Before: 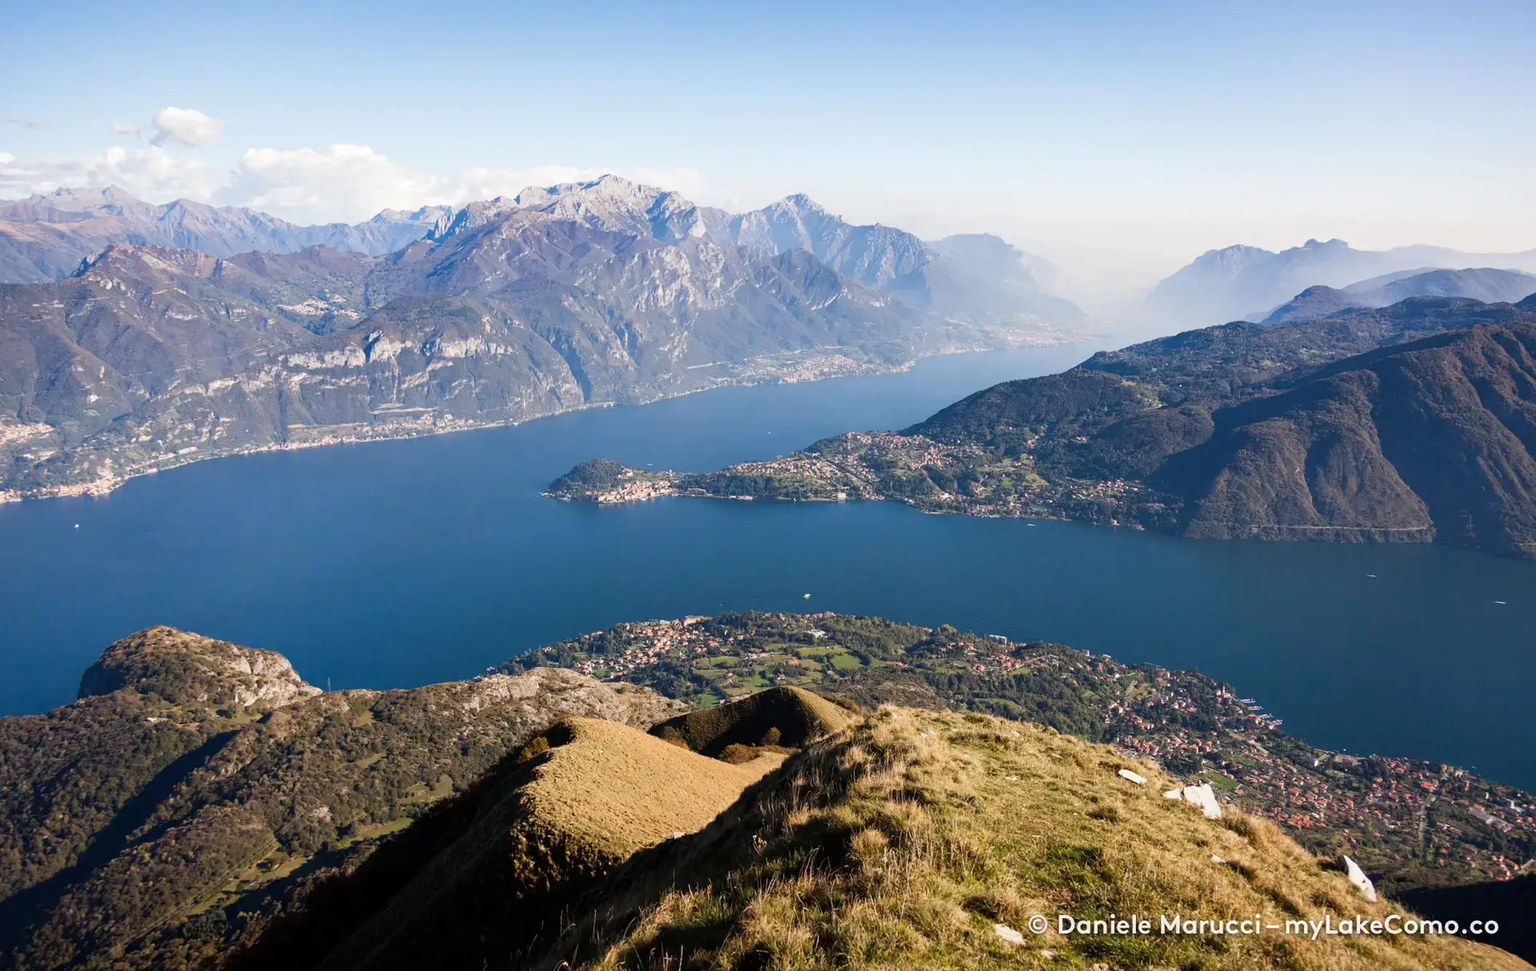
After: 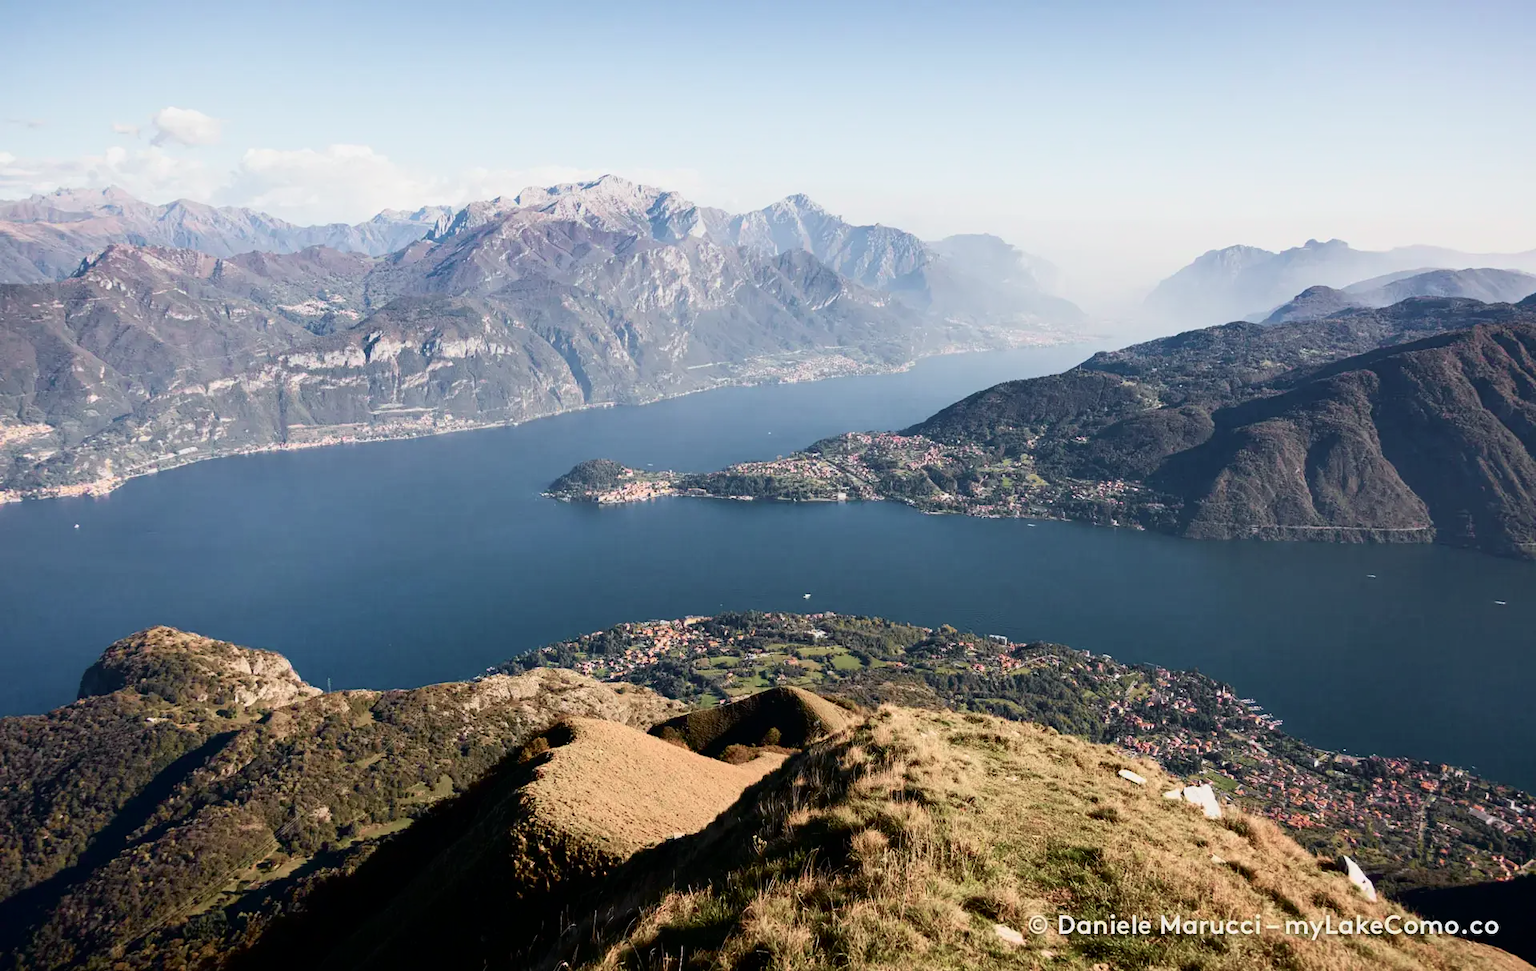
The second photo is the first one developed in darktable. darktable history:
tone curve: curves: ch0 [(0, 0) (0.058, 0.027) (0.214, 0.183) (0.304, 0.288) (0.522, 0.549) (0.658, 0.7) (0.741, 0.775) (0.844, 0.866) (0.986, 0.957)]; ch1 [(0, 0) (0.172, 0.123) (0.312, 0.296) (0.437, 0.429) (0.471, 0.469) (0.502, 0.5) (0.513, 0.515) (0.572, 0.603) (0.617, 0.653) (0.68, 0.724) (0.889, 0.924) (1, 1)]; ch2 [(0, 0) (0.411, 0.424) (0.489, 0.49) (0.502, 0.5) (0.517, 0.519) (0.549, 0.578) (0.604, 0.628) (0.693, 0.686) (1, 1)], color space Lab, independent channels, preserve colors none
color correction: saturation 0.8
